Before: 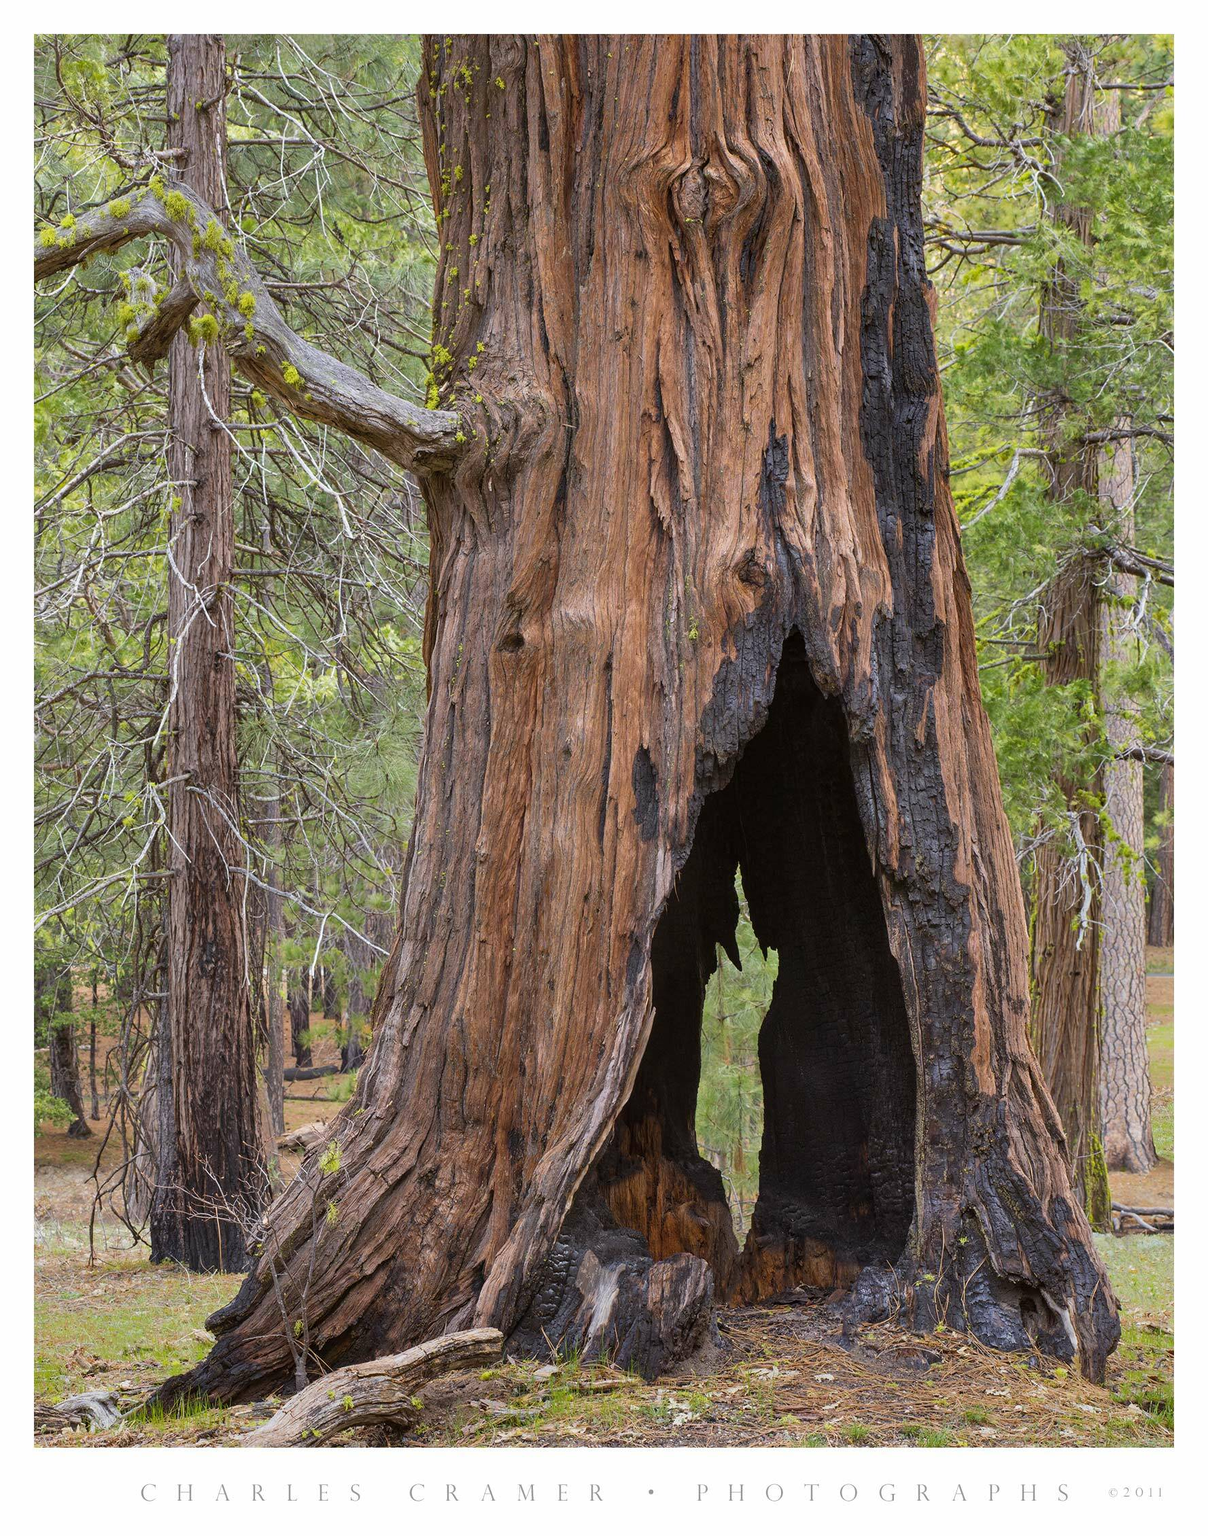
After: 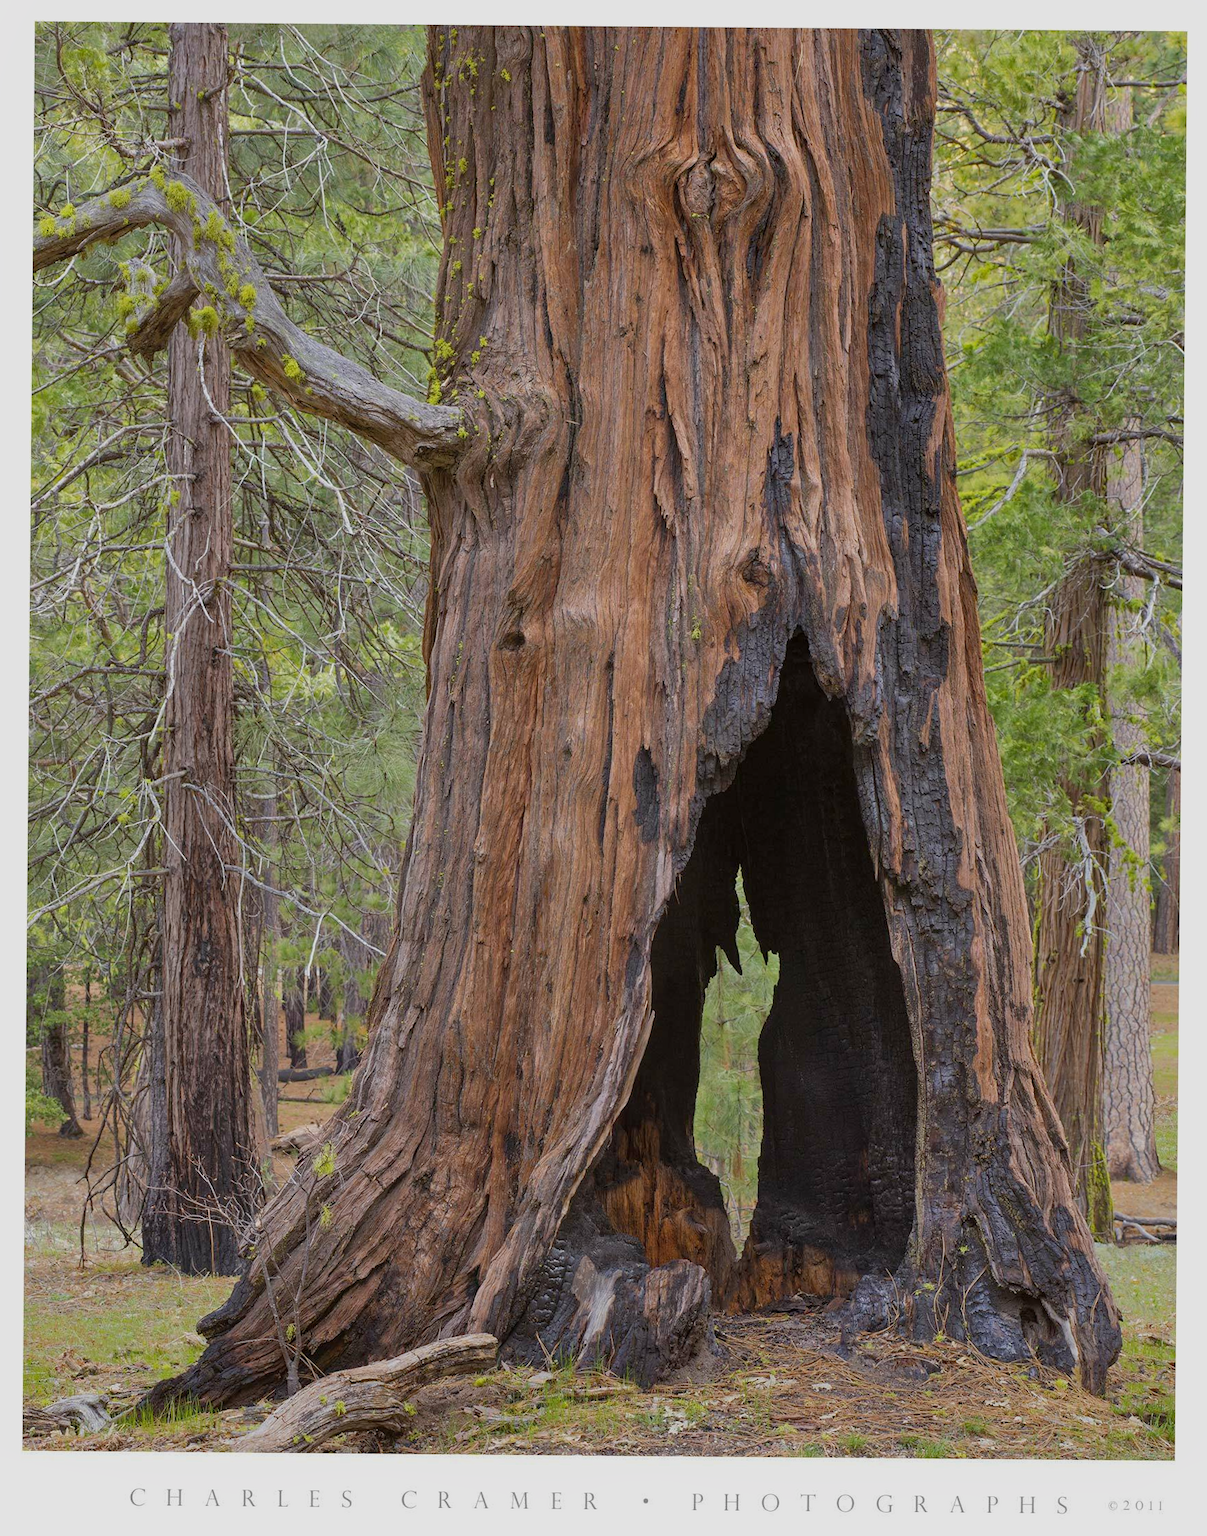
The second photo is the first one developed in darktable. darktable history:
crop and rotate: angle -0.5°
tone equalizer: -8 EV 0.25 EV, -7 EV 0.417 EV, -6 EV 0.417 EV, -5 EV 0.25 EV, -3 EV -0.25 EV, -2 EV -0.417 EV, -1 EV -0.417 EV, +0 EV -0.25 EV, edges refinement/feathering 500, mask exposure compensation -1.57 EV, preserve details guided filter
